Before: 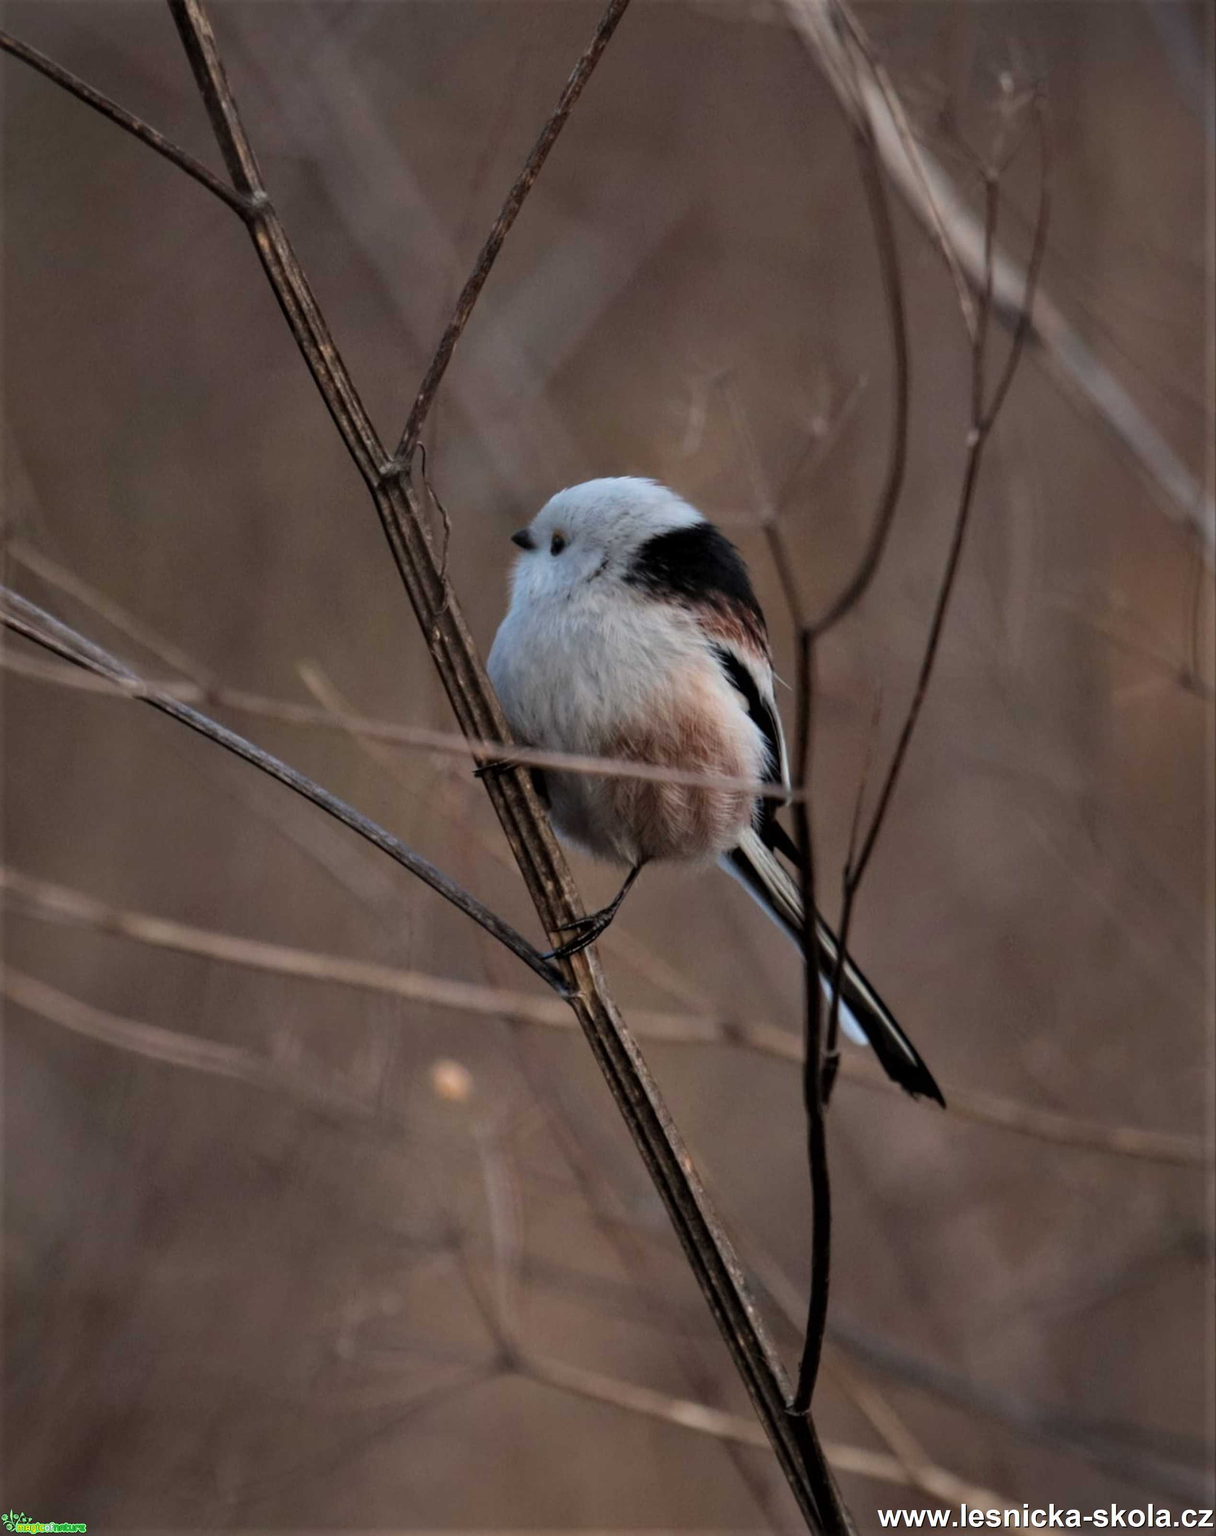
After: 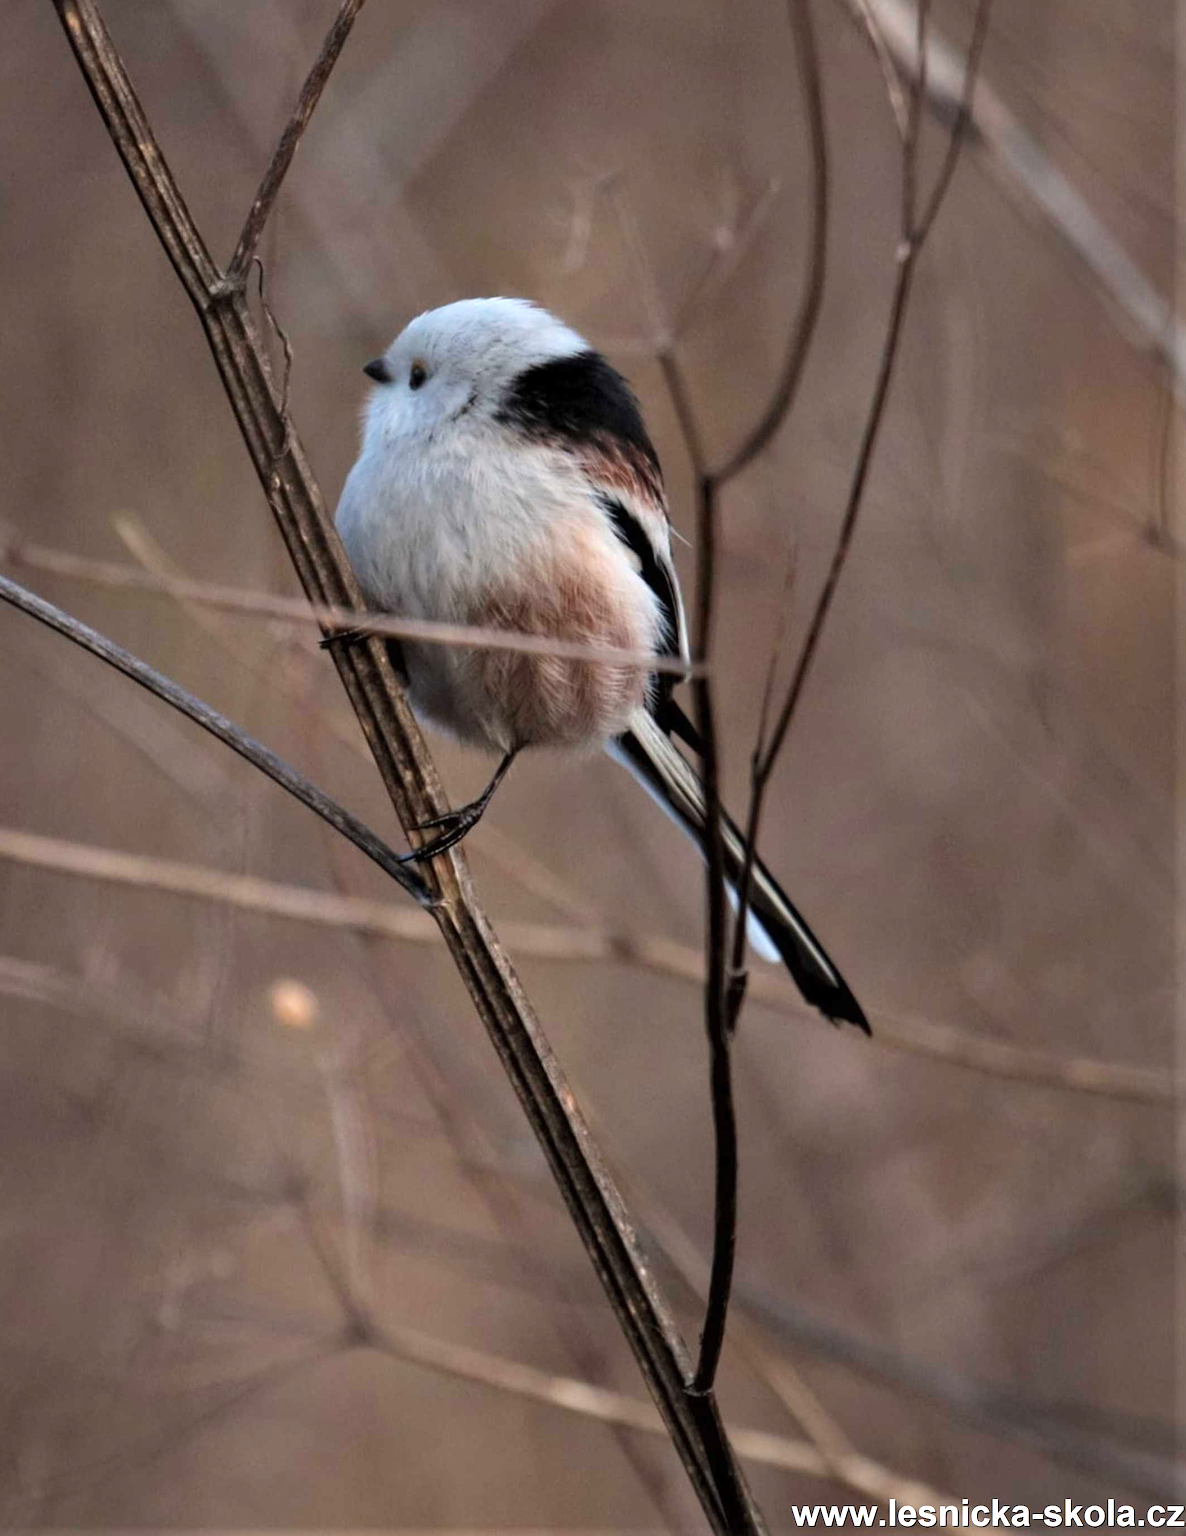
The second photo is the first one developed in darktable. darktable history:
crop: left 16.535%, top 14.527%
exposure: exposure 0.604 EV, compensate highlight preservation false
